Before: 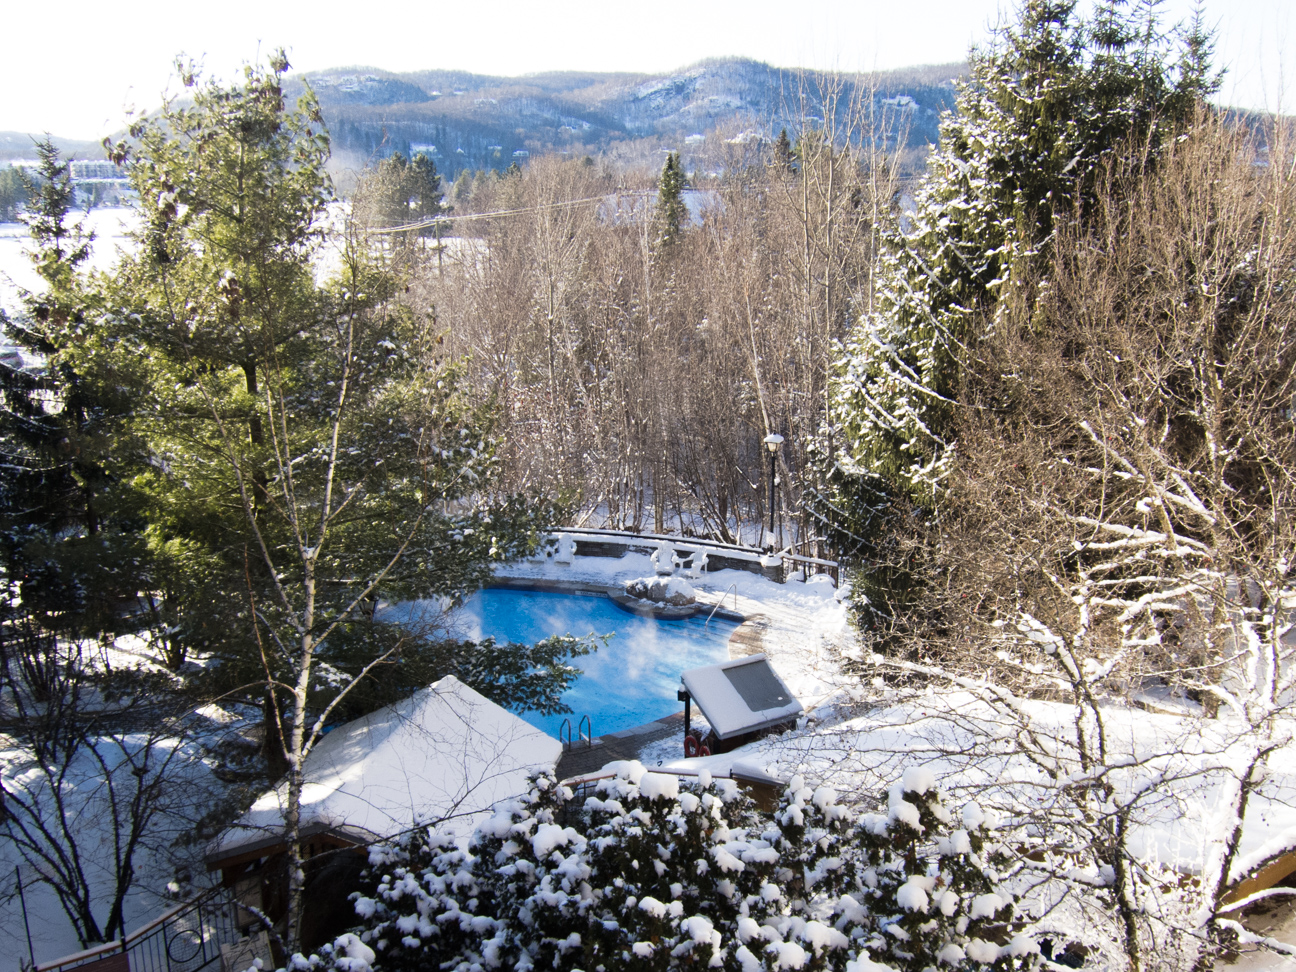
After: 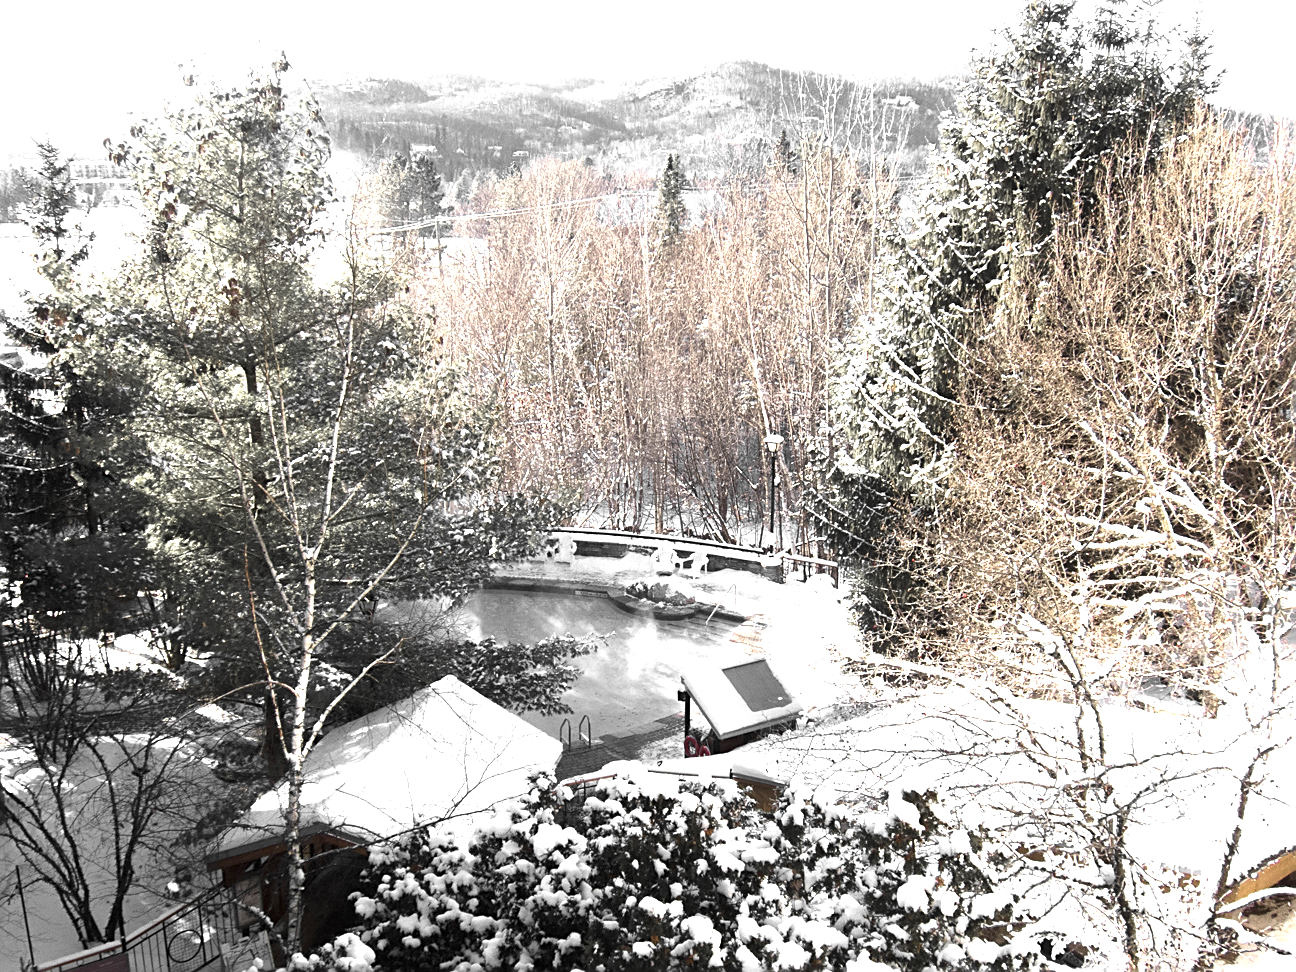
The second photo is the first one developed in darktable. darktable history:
exposure: black level correction 0, exposure 1.2 EV, compensate exposure bias true, compensate highlight preservation false
sharpen: on, module defaults
color zones: curves: ch0 [(0, 0.447) (0.184, 0.543) (0.323, 0.476) (0.429, 0.445) (0.571, 0.443) (0.714, 0.451) (0.857, 0.452) (1, 0.447)]; ch1 [(0, 0.464) (0.176, 0.46) (0.287, 0.177) (0.429, 0.002) (0.571, 0) (0.714, 0) (0.857, 0) (1, 0.464)], mix 20%
